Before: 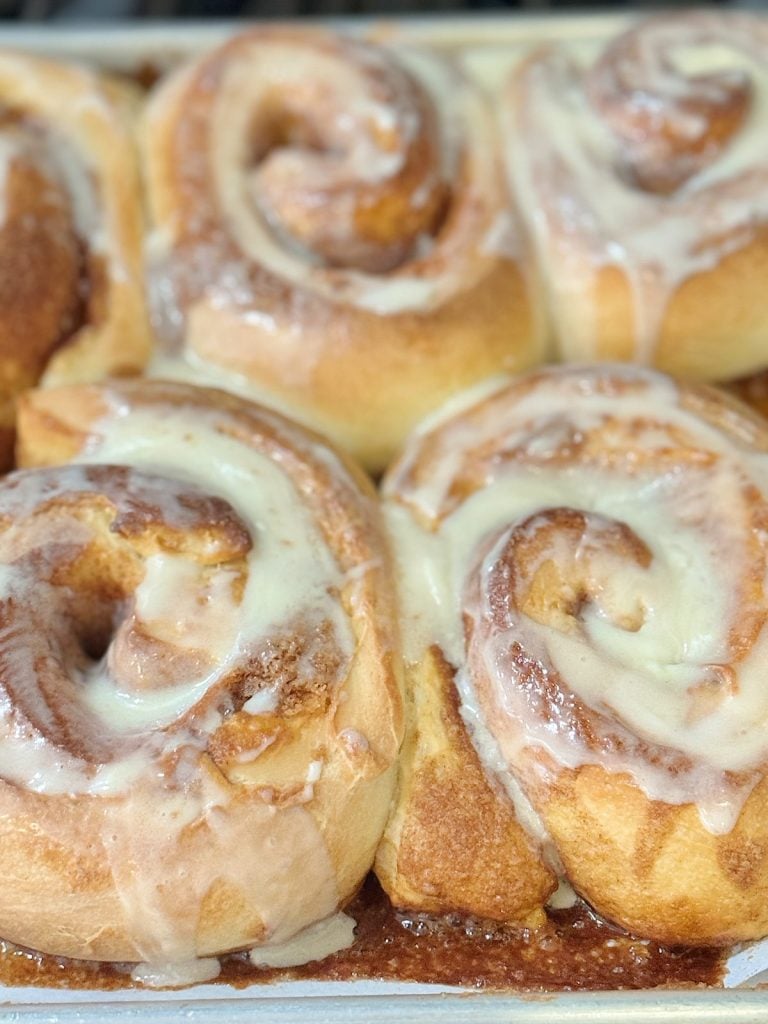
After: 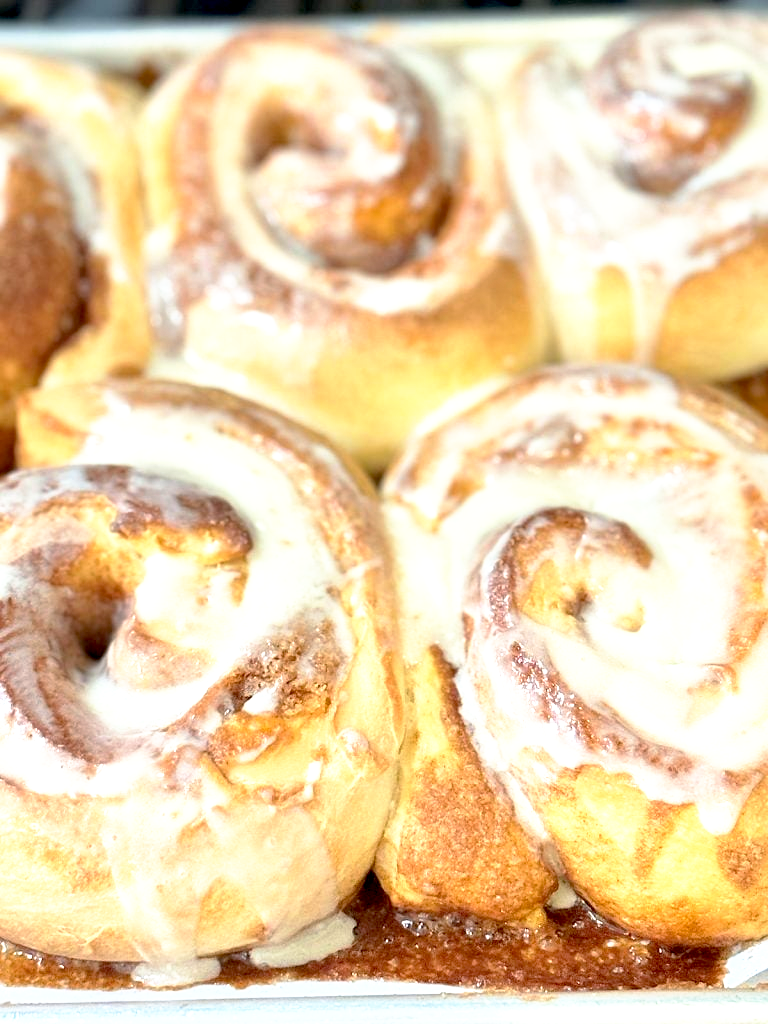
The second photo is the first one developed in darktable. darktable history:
exposure: black level correction 0, exposure 0.704 EV, compensate exposure bias true, compensate highlight preservation false
base curve: curves: ch0 [(0.017, 0) (0.425, 0.441) (0.844, 0.933) (1, 1)], preserve colors none
